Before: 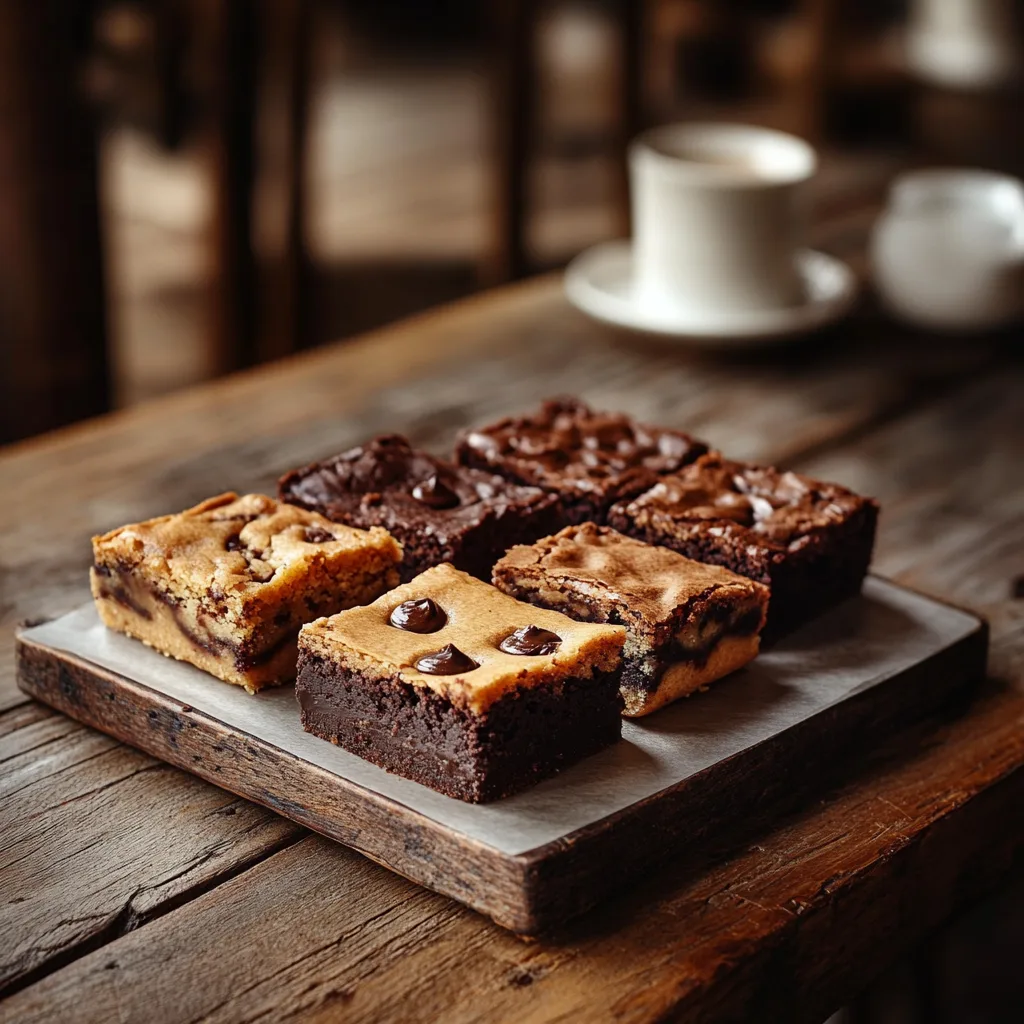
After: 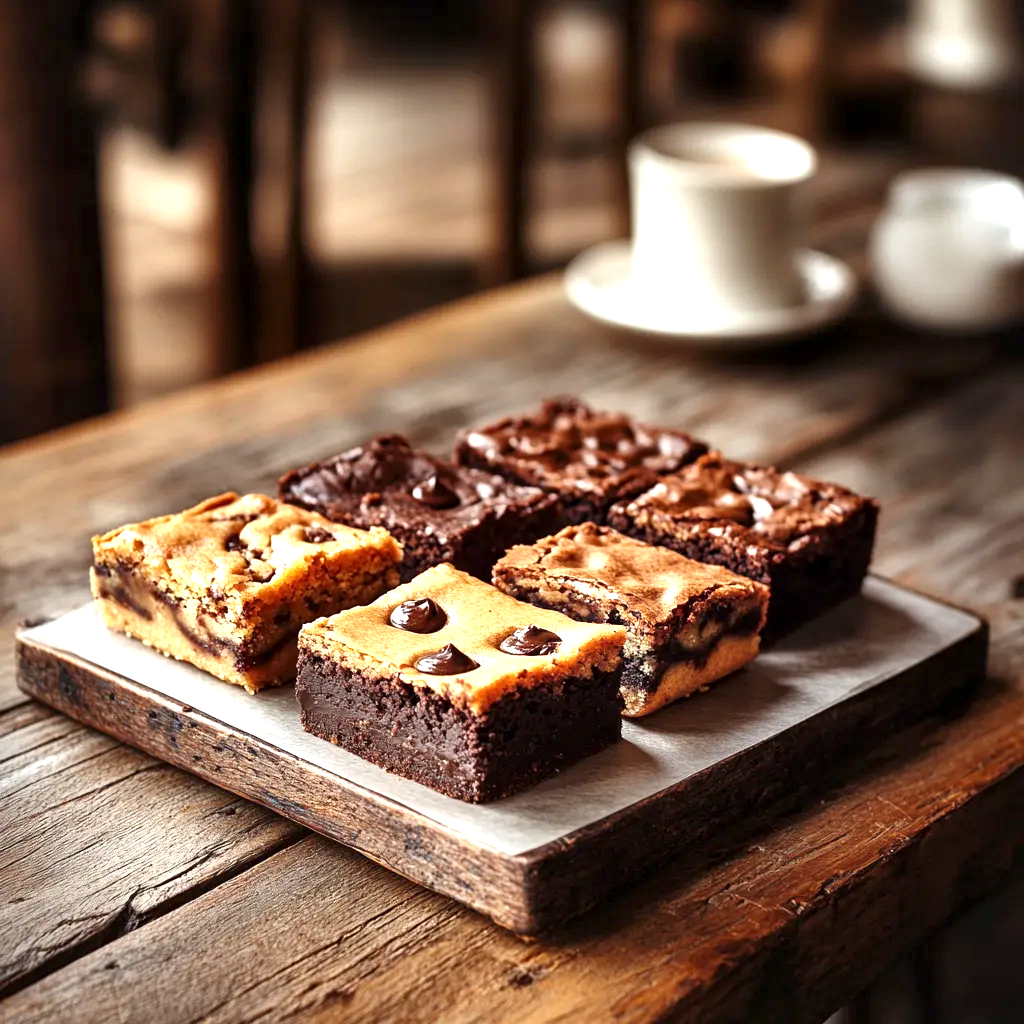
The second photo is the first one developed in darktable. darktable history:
local contrast: mode bilateral grid, contrast 20, coarseness 100, detail 150%, midtone range 0.2
exposure: exposure 1 EV, compensate highlight preservation false
